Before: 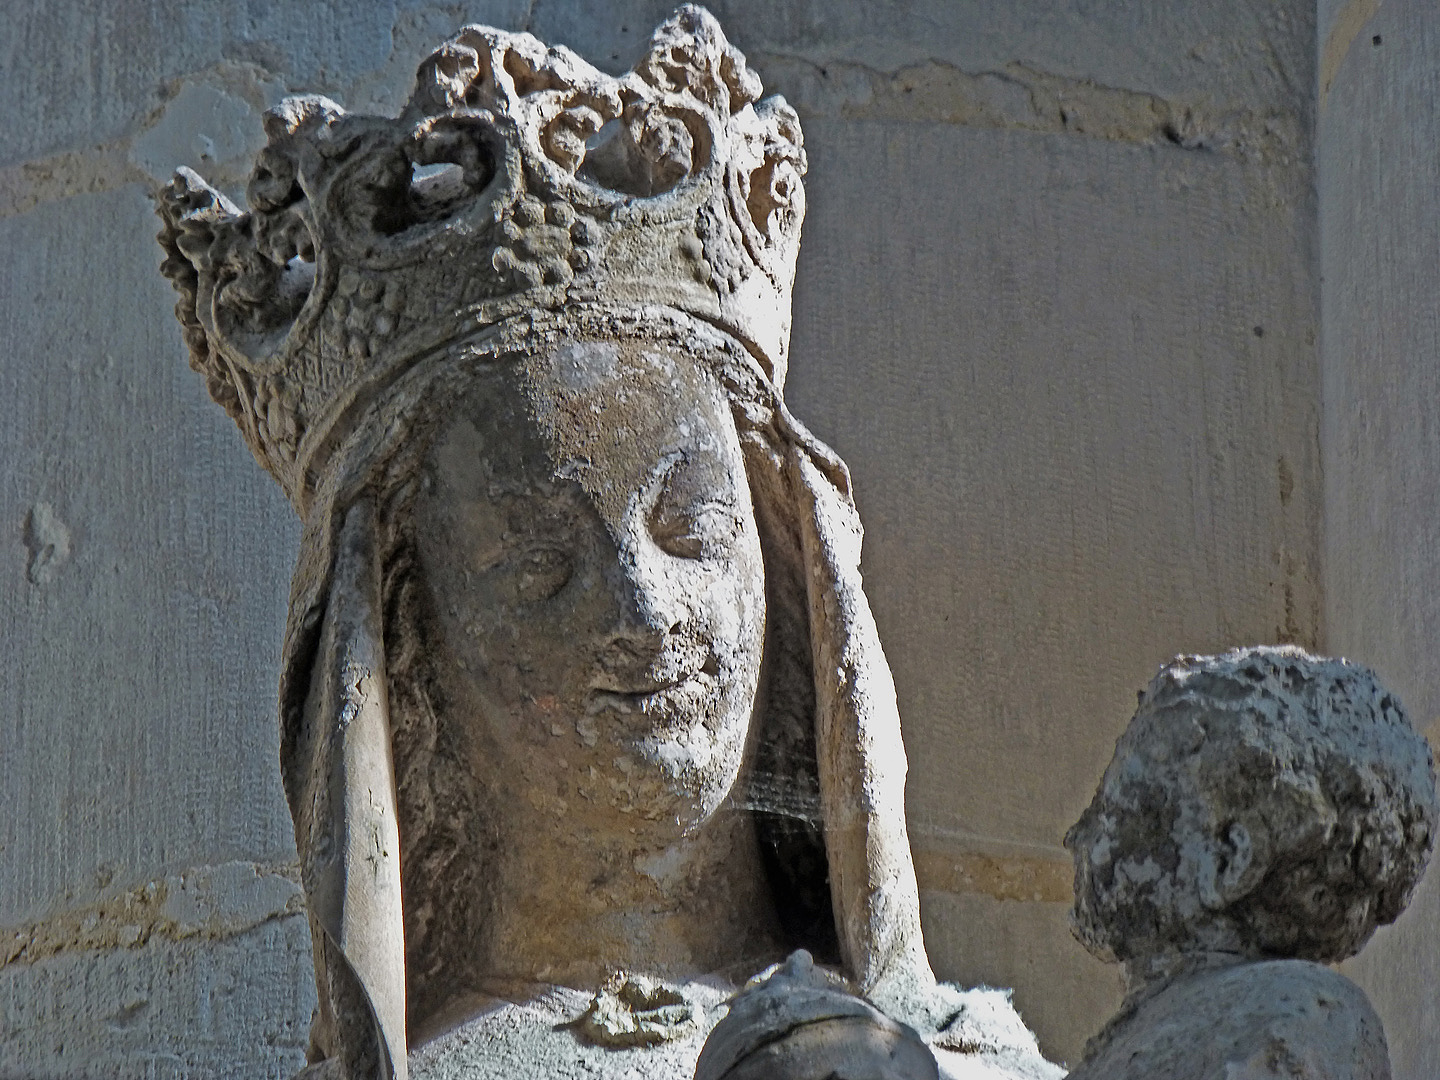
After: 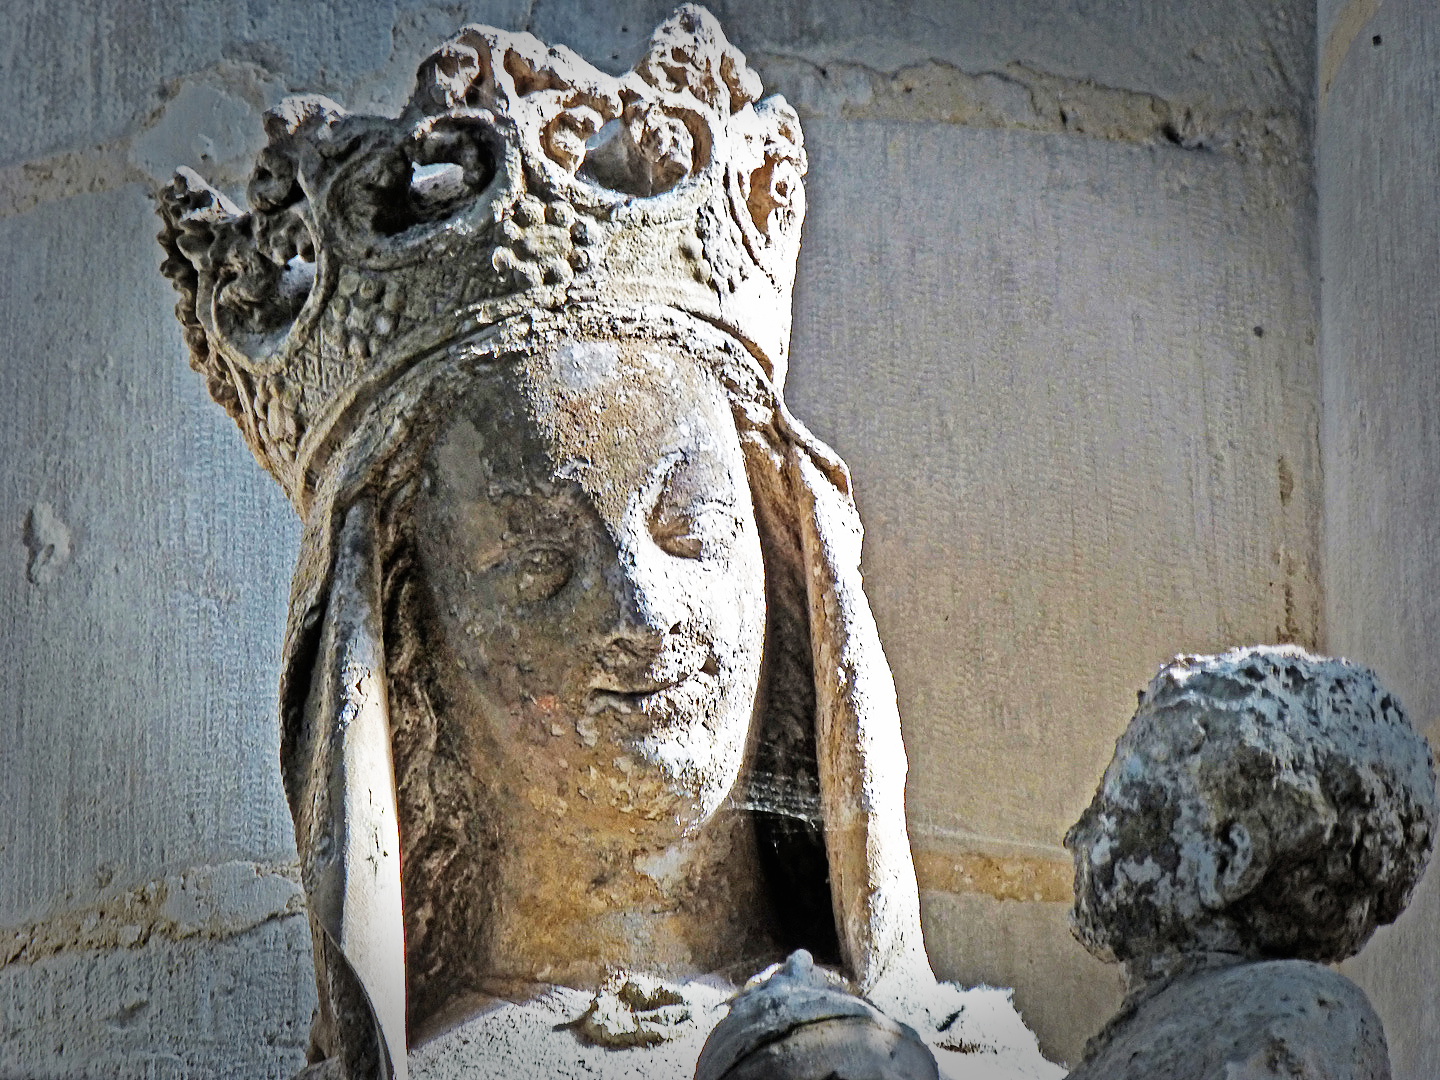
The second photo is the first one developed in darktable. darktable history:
base curve: curves: ch0 [(0, 0) (0.007, 0.004) (0.027, 0.03) (0.046, 0.07) (0.207, 0.54) (0.442, 0.872) (0.673, 0.972) (1, 1)], preserve colors none
vignetting: fall-off start 66.7%, fall-off radius 39.74%, brightness -0.576, saturation -0.258, automatic ratio true, width/height ratio 0.671, dithering 16-bit output
